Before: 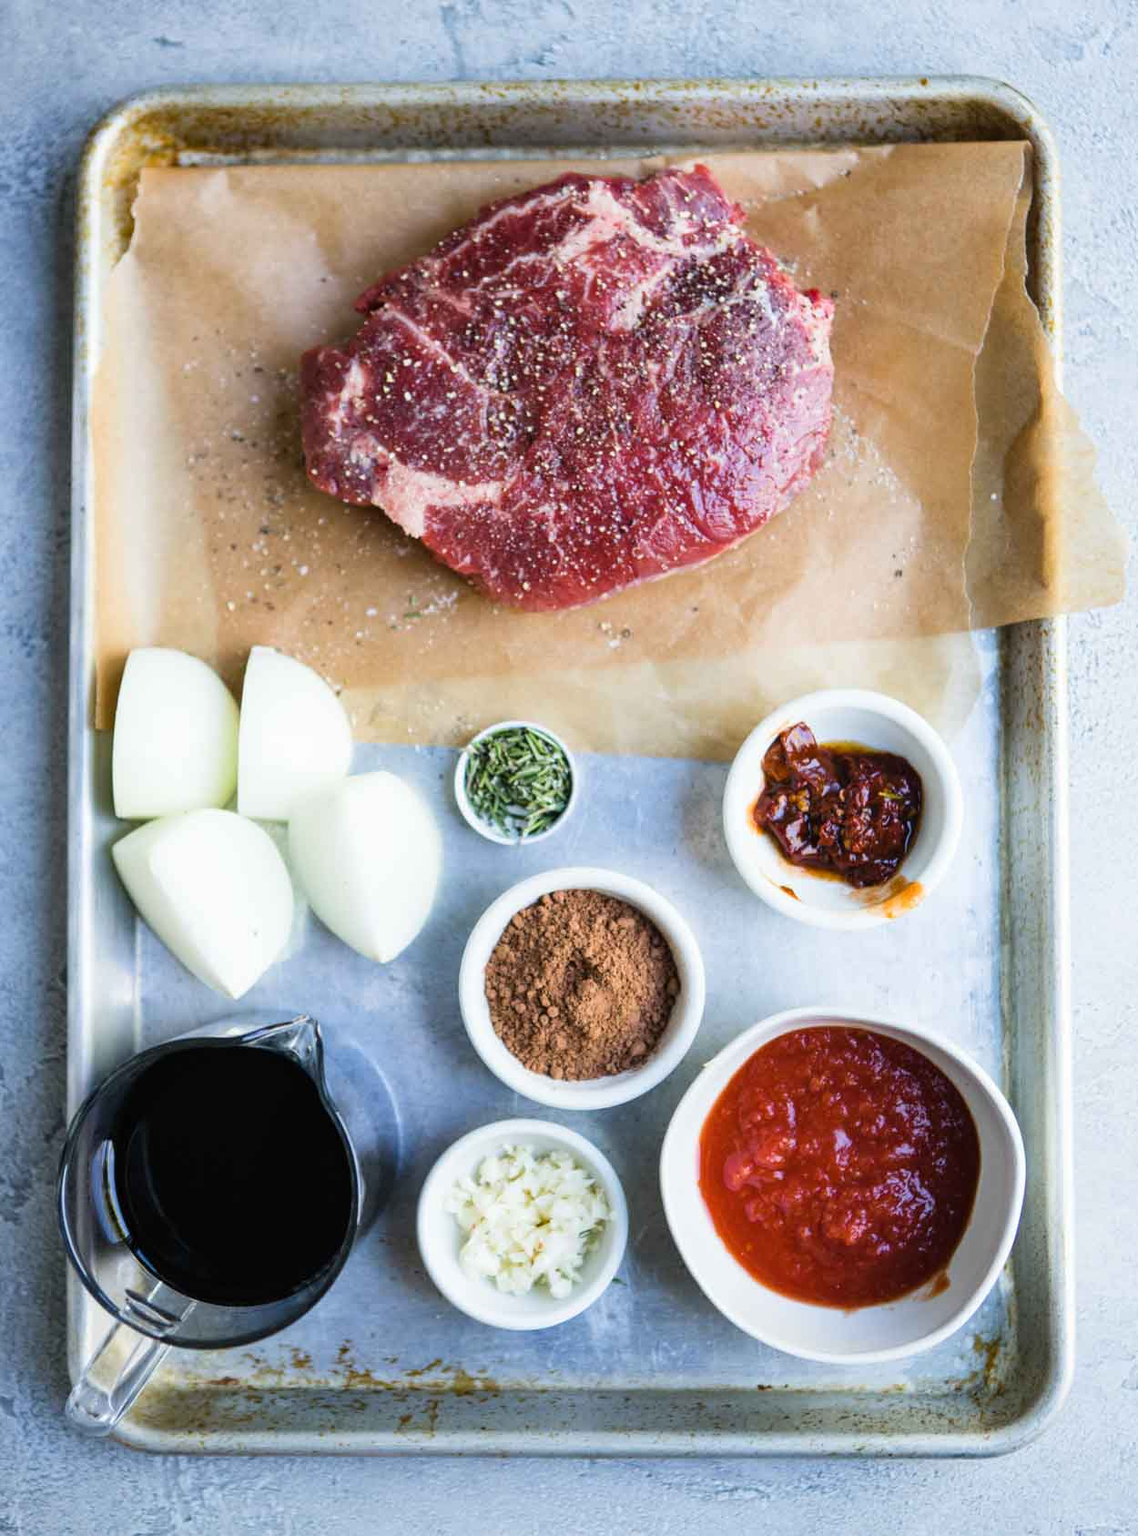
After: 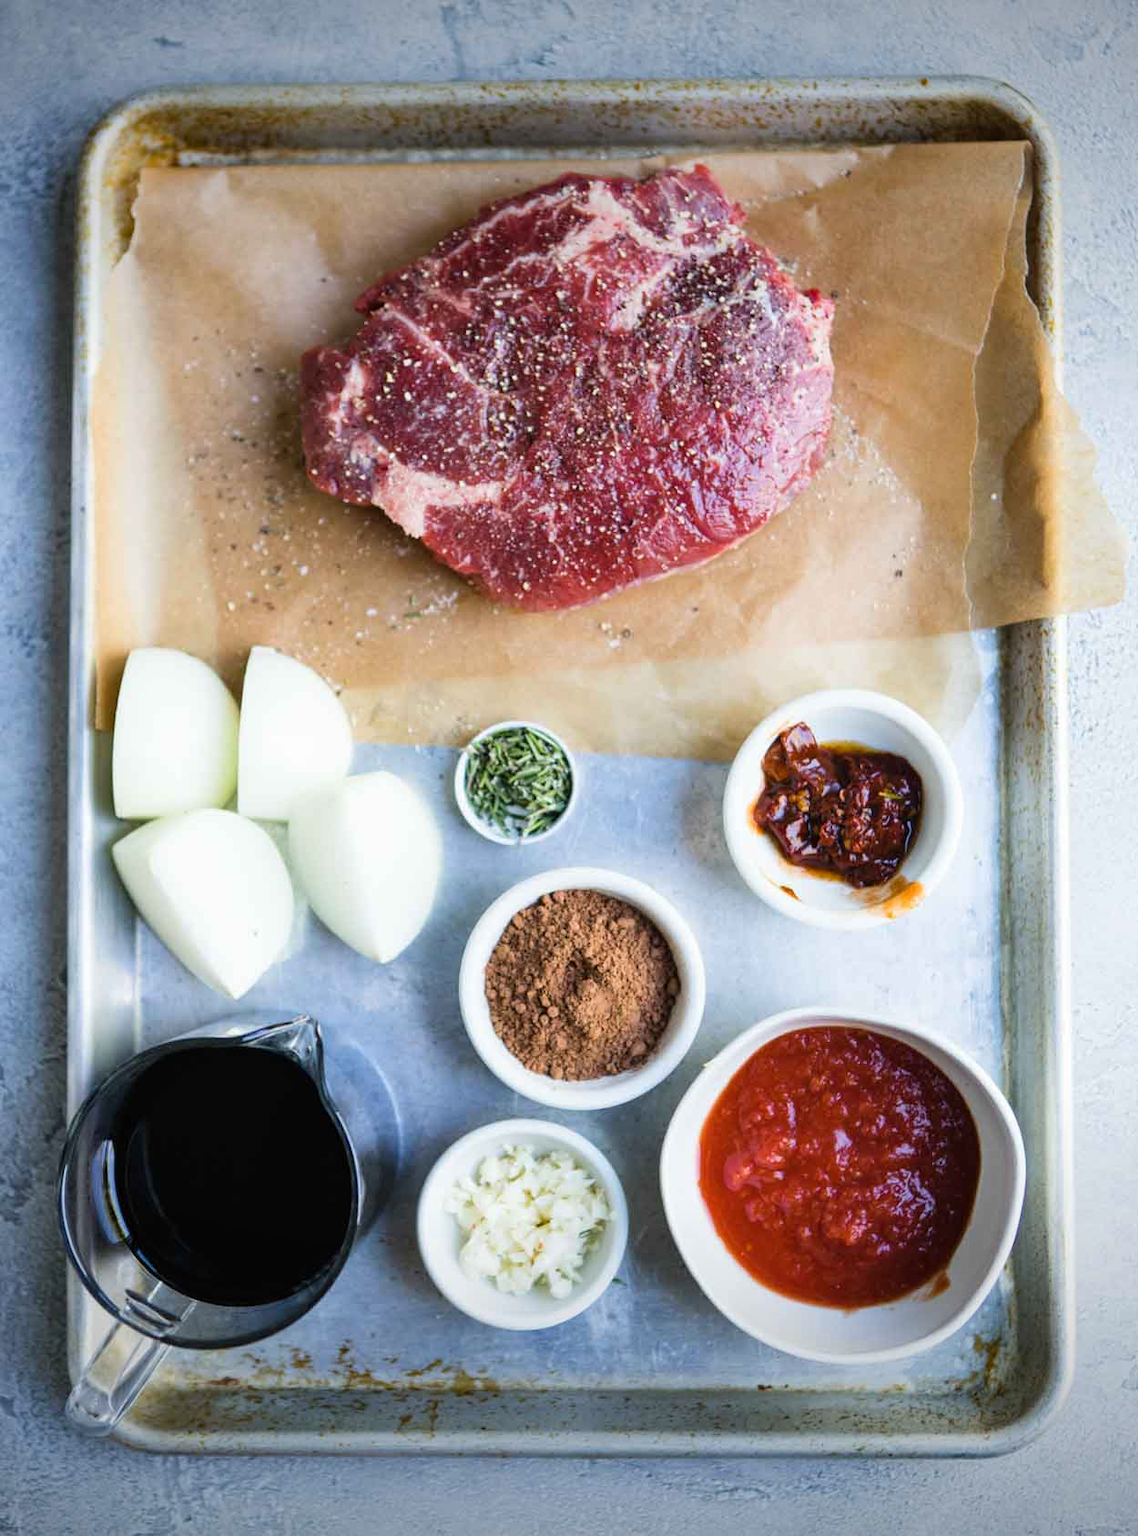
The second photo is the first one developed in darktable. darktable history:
vignetting: fall-off start 98.06%, fall-off radius 99.5%, brightness -0.571, saturation 0, width/height ratio 1.426
